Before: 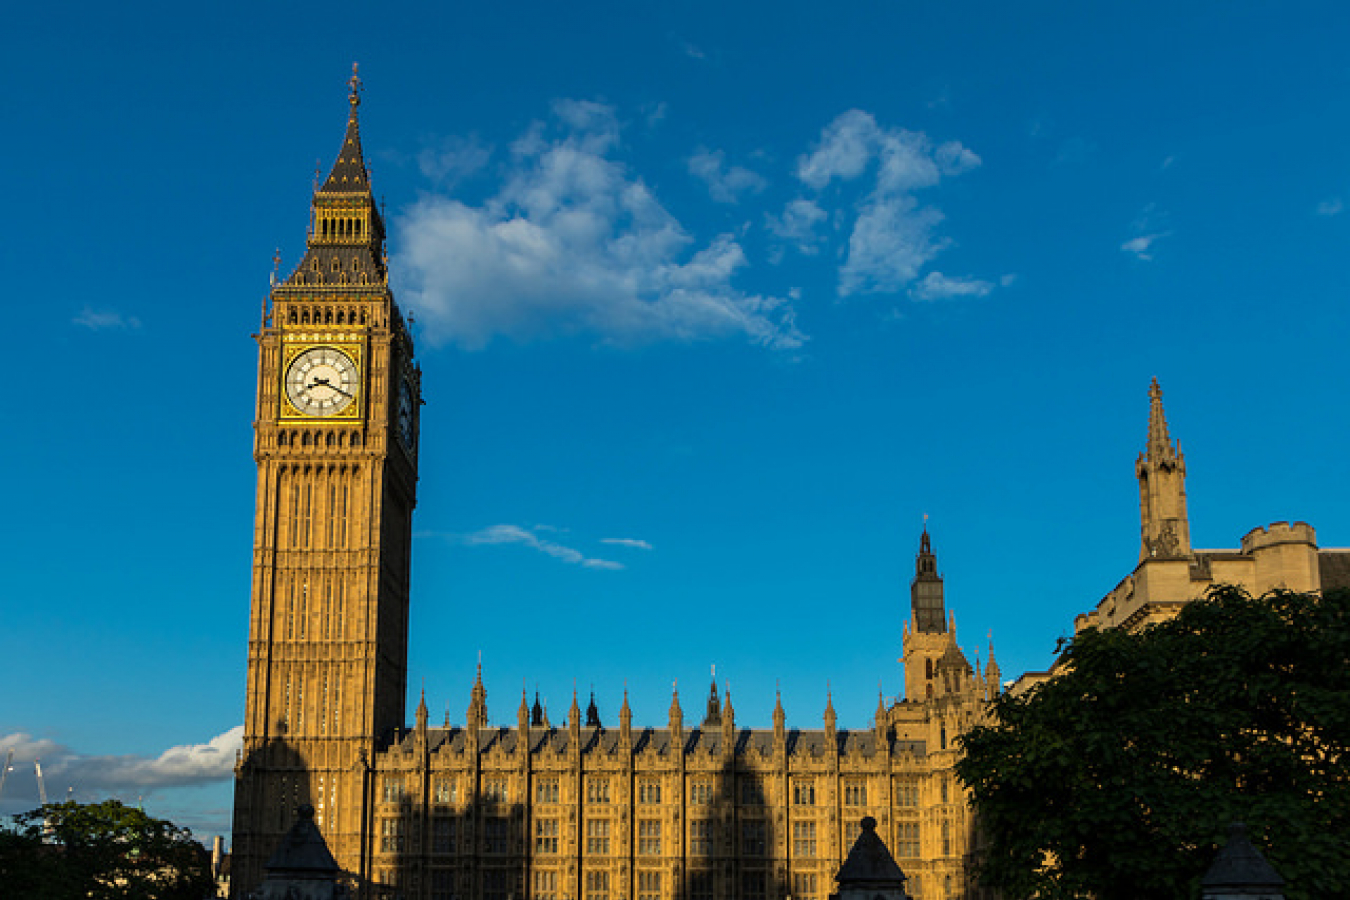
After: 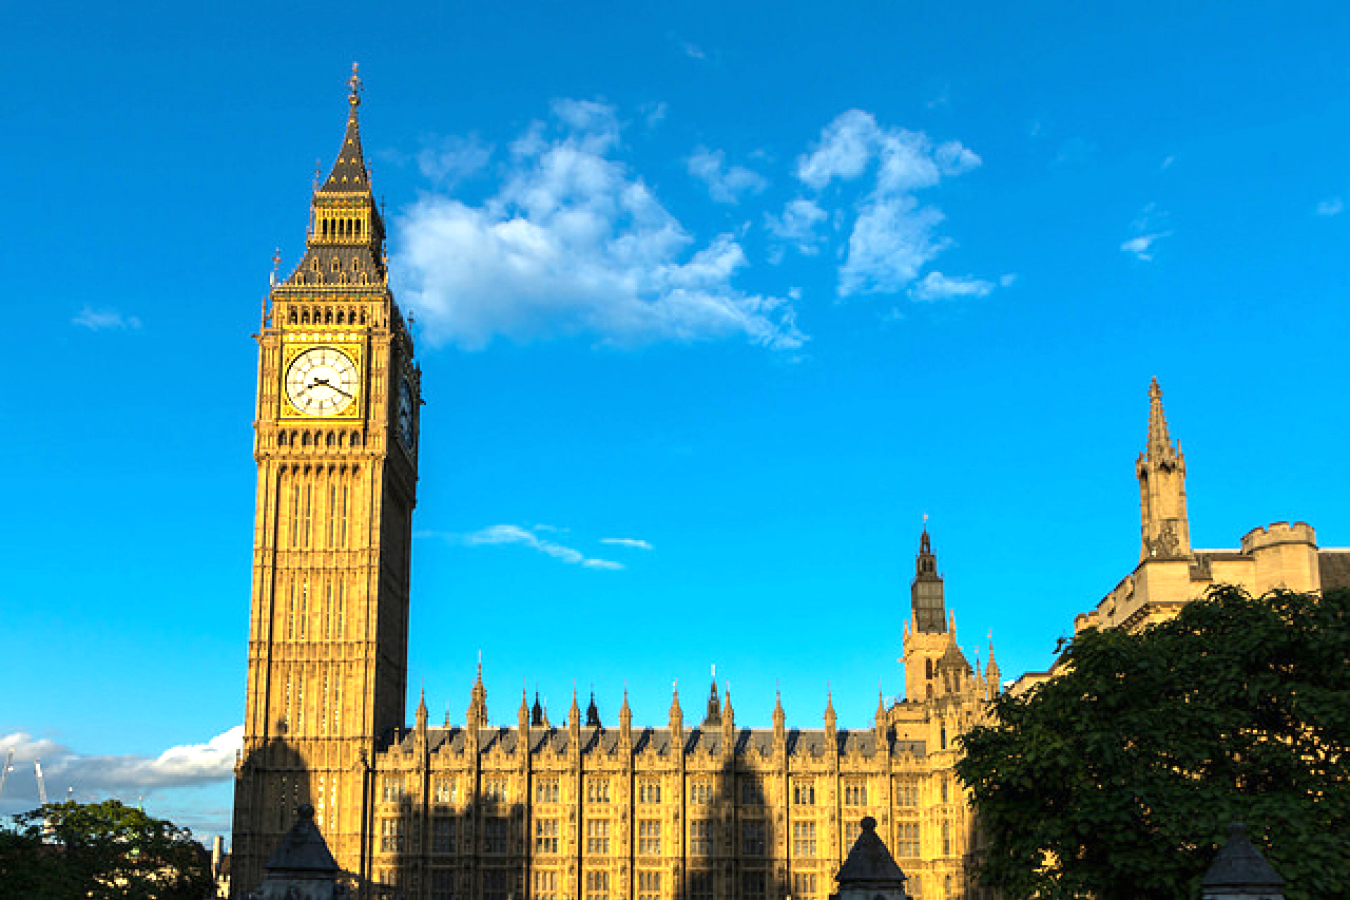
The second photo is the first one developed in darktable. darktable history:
exposure: black level correction 0, exposure 1.185 EV, compensate exposure bias true, compensate highlight preservation false
